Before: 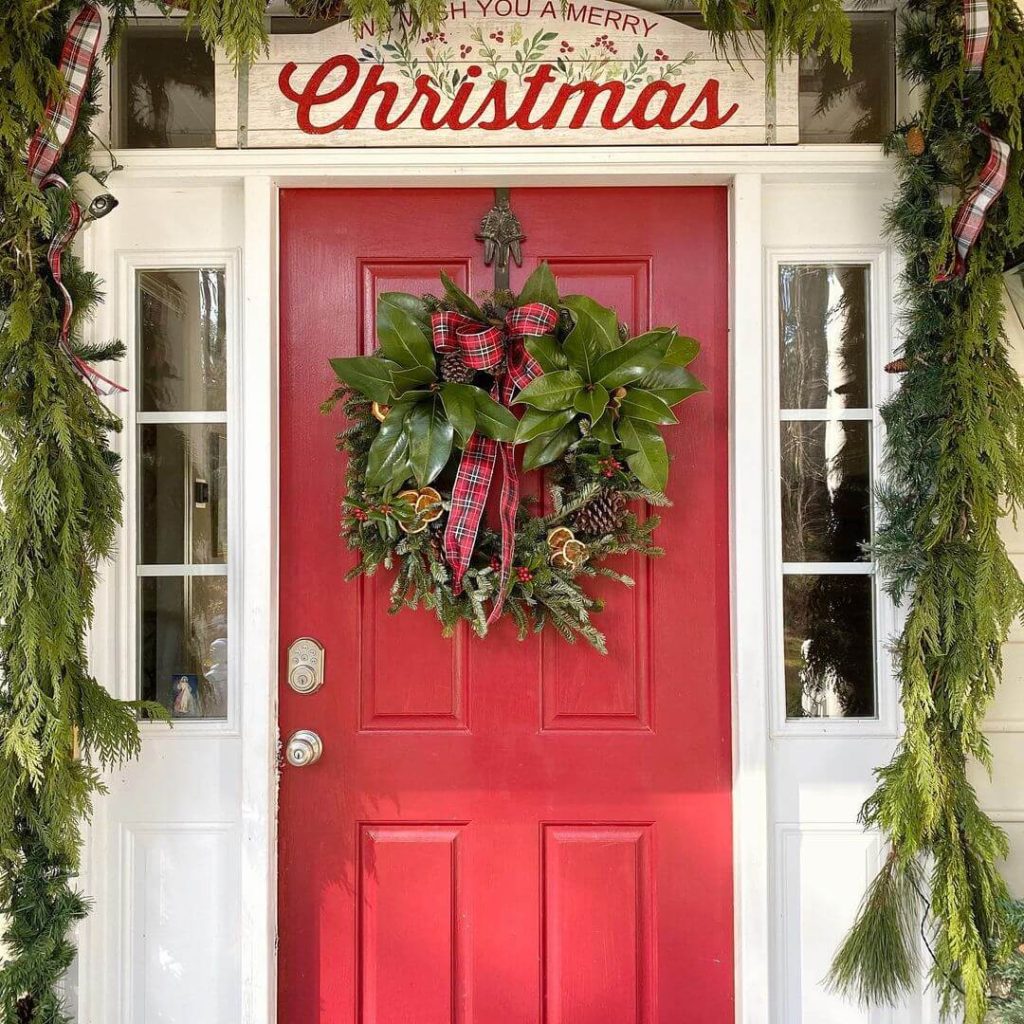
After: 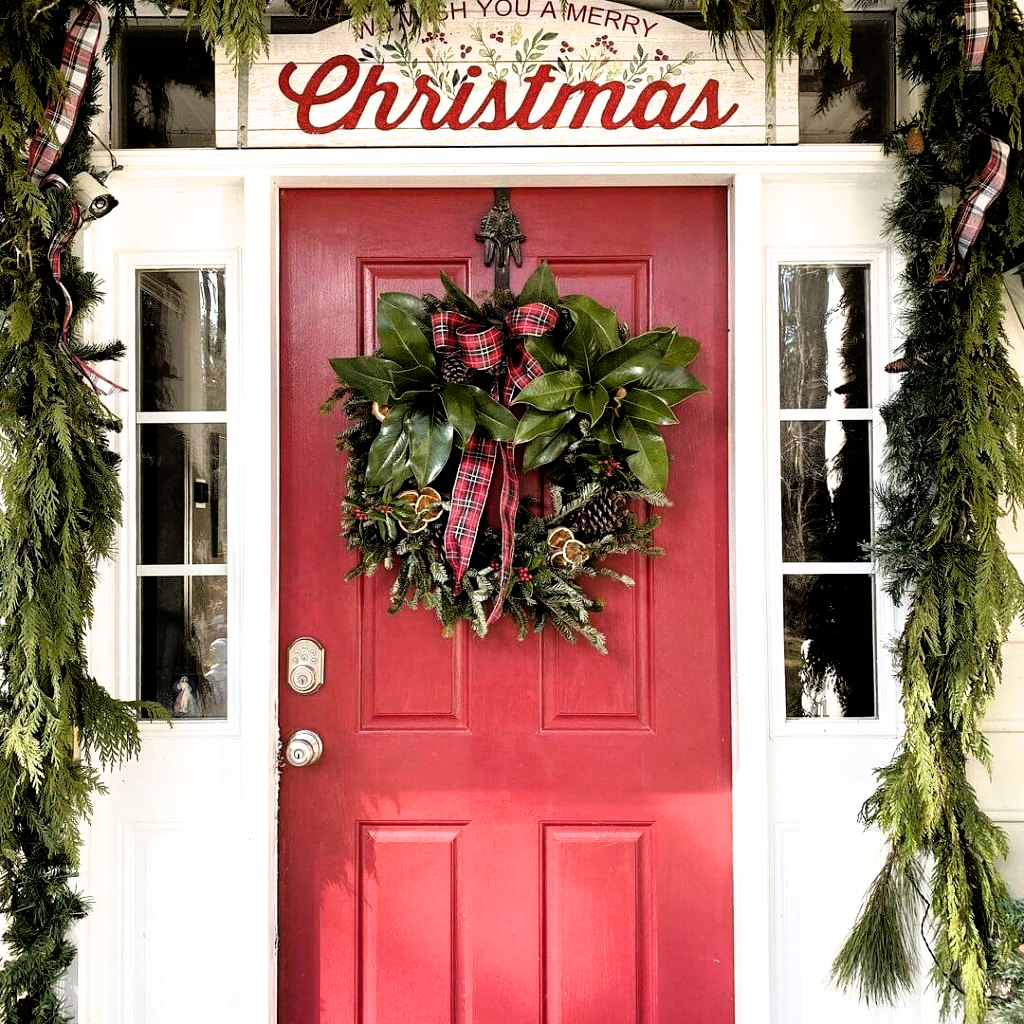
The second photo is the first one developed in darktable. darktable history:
filmic rgb: black relative exposure -3.61 EV, white relative exposure 2.14 EV, hardness 3.64
